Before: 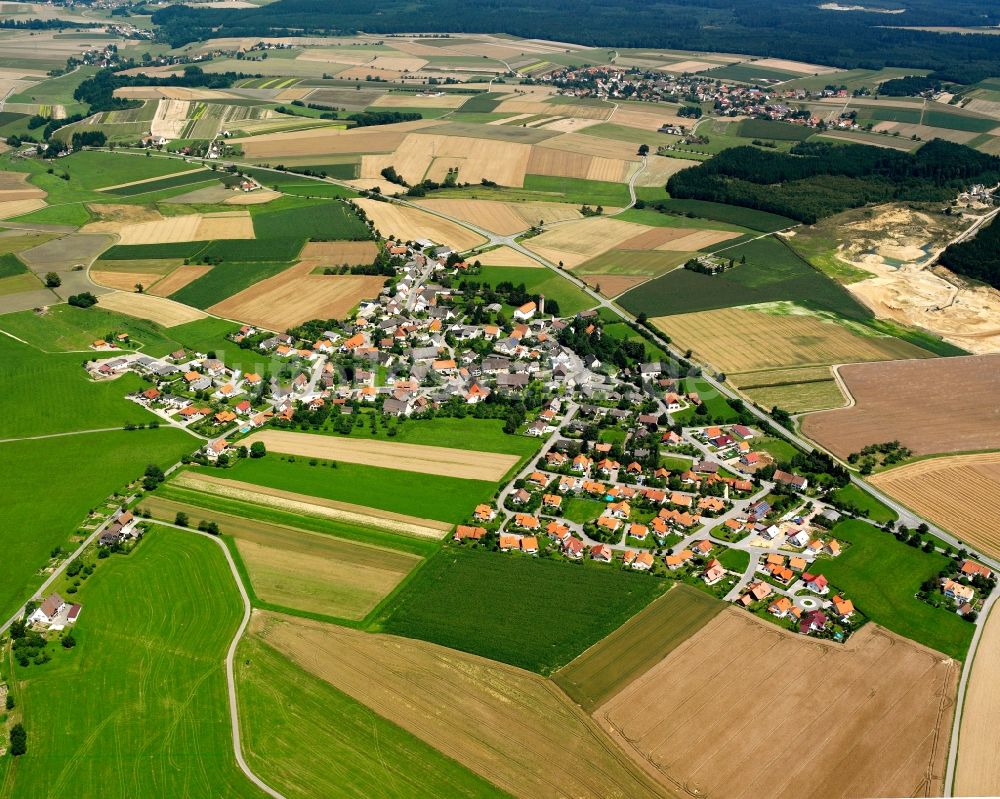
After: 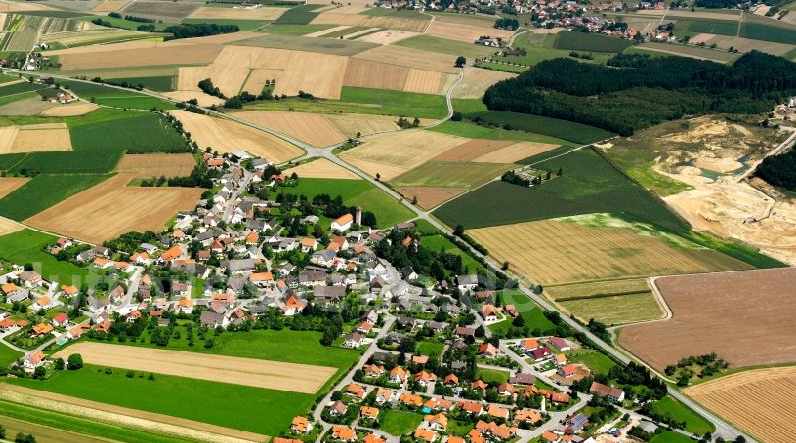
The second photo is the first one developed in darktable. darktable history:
crop: left 18.327%, top 11.088%, right 2.008%, bottom 33.359%
